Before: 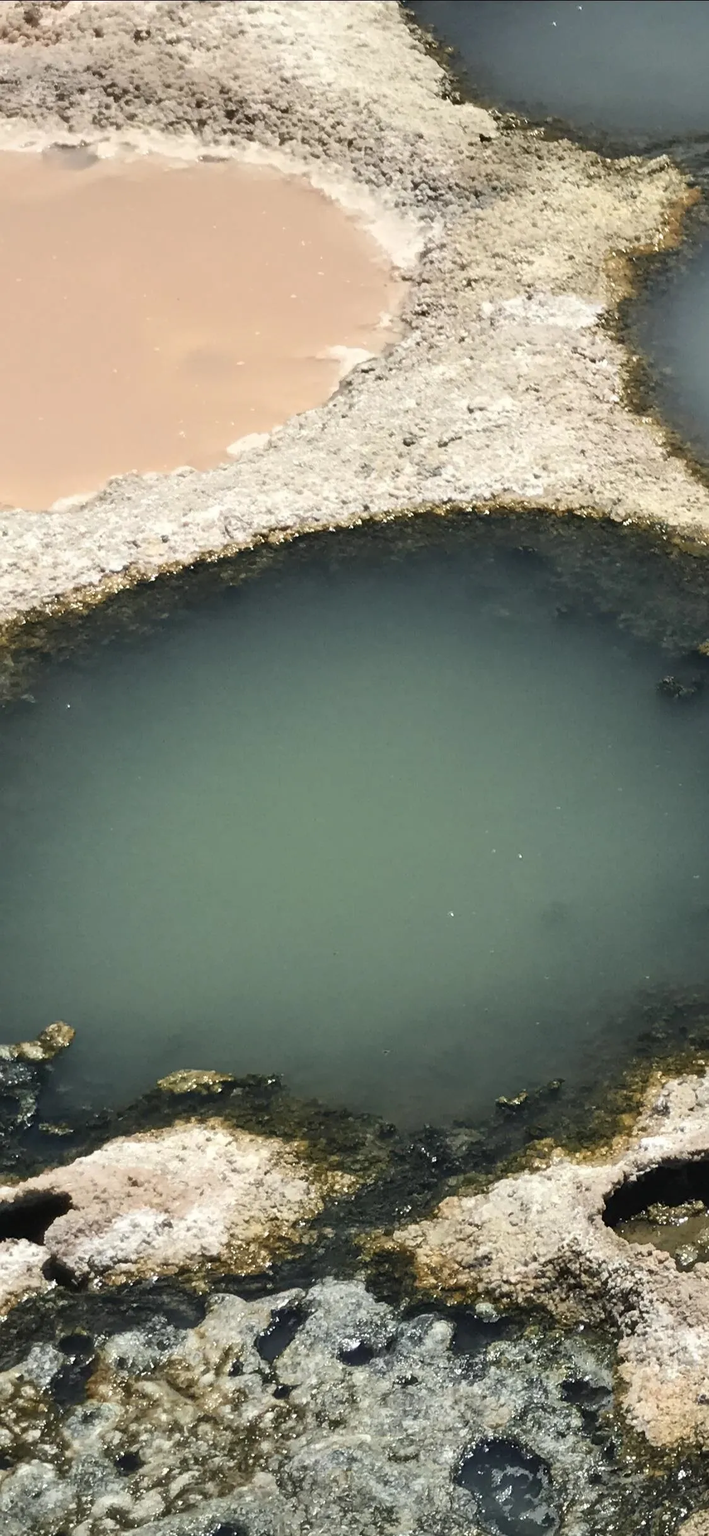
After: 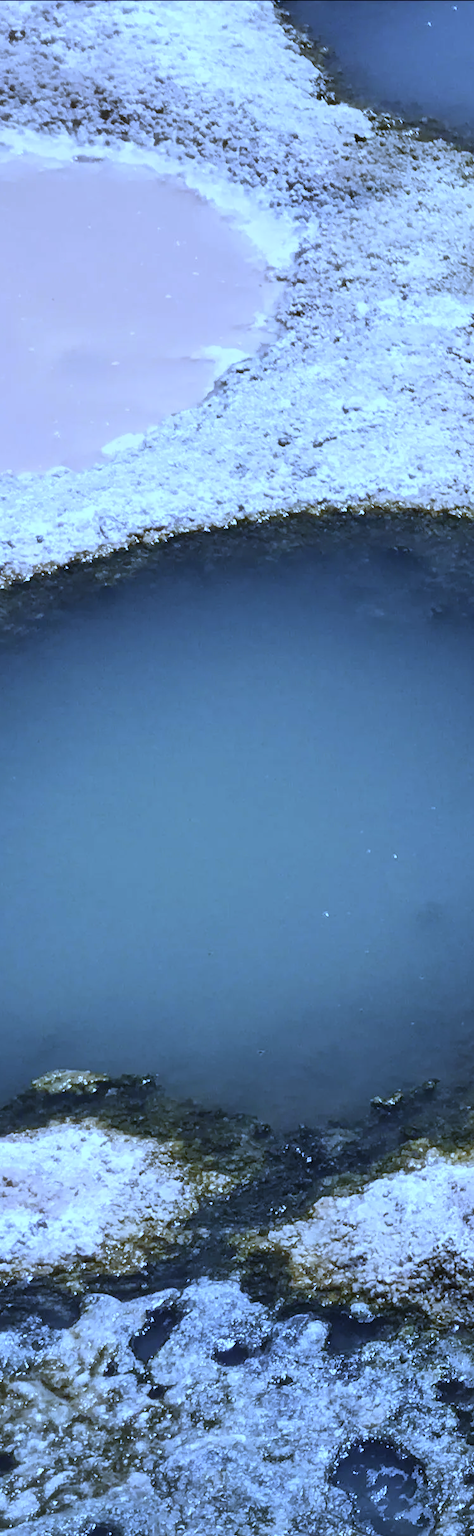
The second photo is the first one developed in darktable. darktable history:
white balance: red 0.766, blue 1.537
base curve: preserve colors none
crop and rotate: left 17.732%, right 15.423%
